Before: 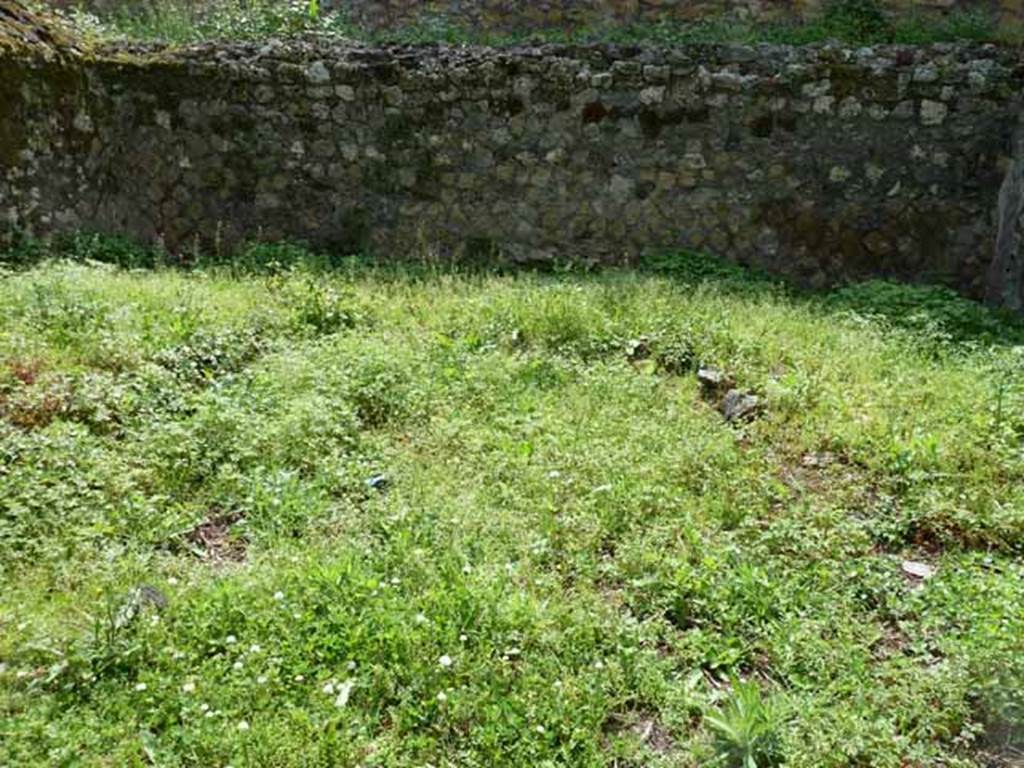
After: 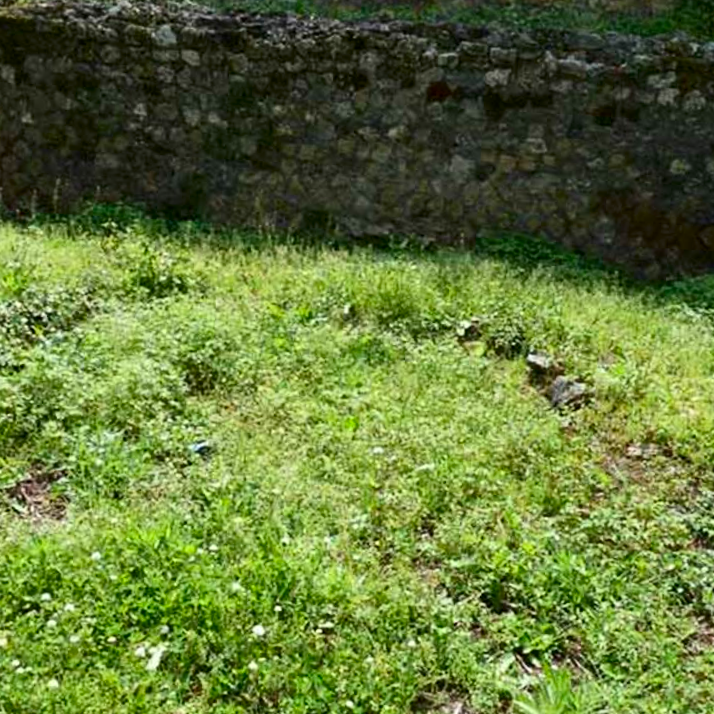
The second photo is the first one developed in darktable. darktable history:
crop and rotate: angle -3.27°, left 14.277%, top 0.028%, right 10.766%, bottom 0.028%
contrast brightness saturation: contrast 0.13, brightness -0.05, saturation 0.16
